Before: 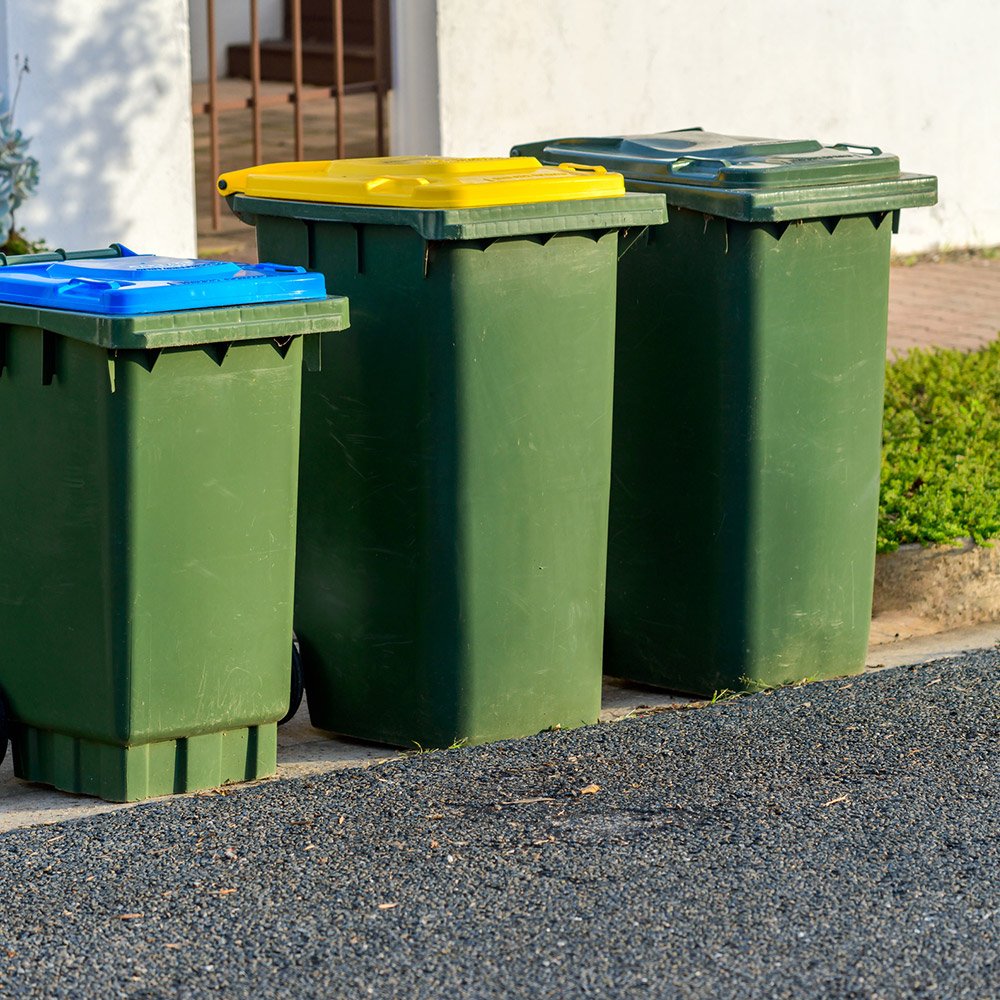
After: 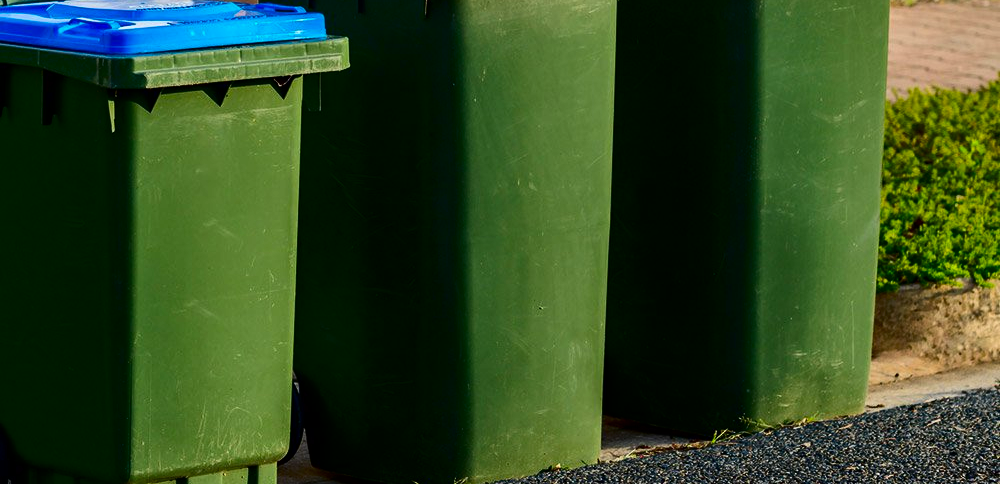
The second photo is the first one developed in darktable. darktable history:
exposure: exposure -0.151 EV, compensate highlight preservation false
contrast brightness saturation: contrast 0.22, brightness -0.19, saturation 0.24
crop and rotate: top 26.056%, bottom 25.543%
